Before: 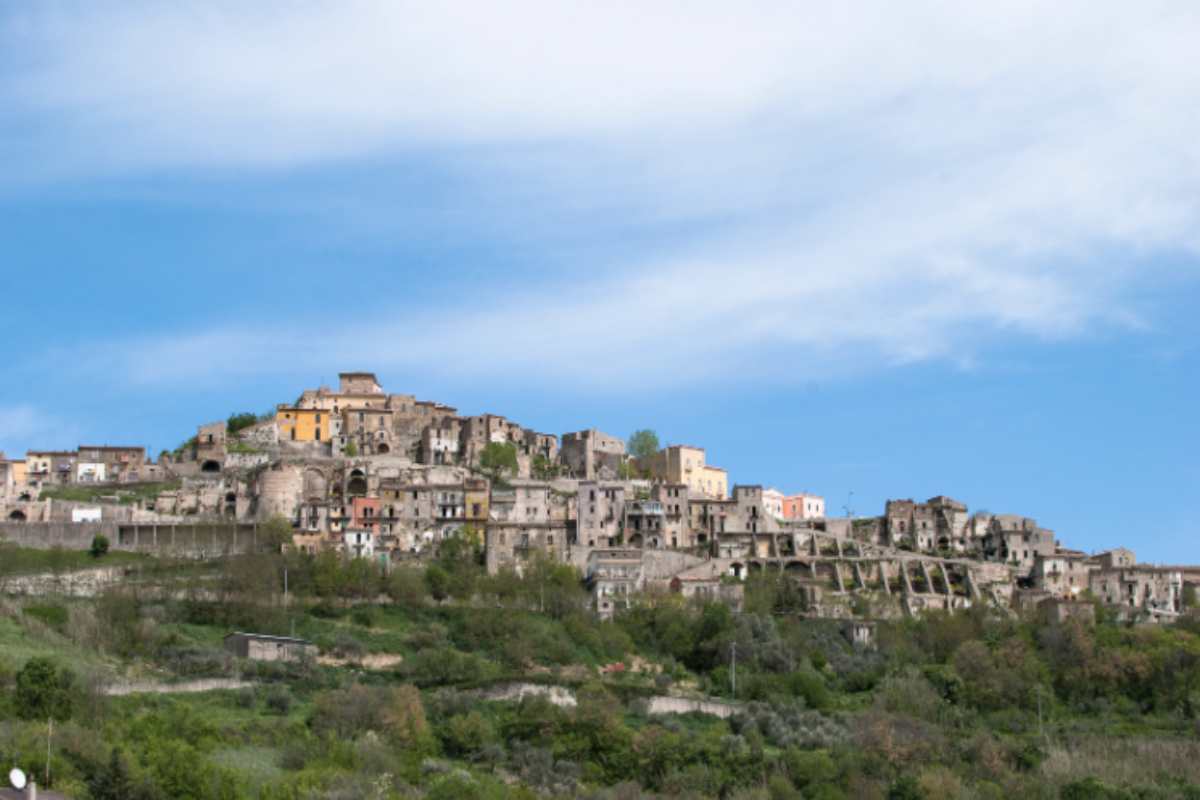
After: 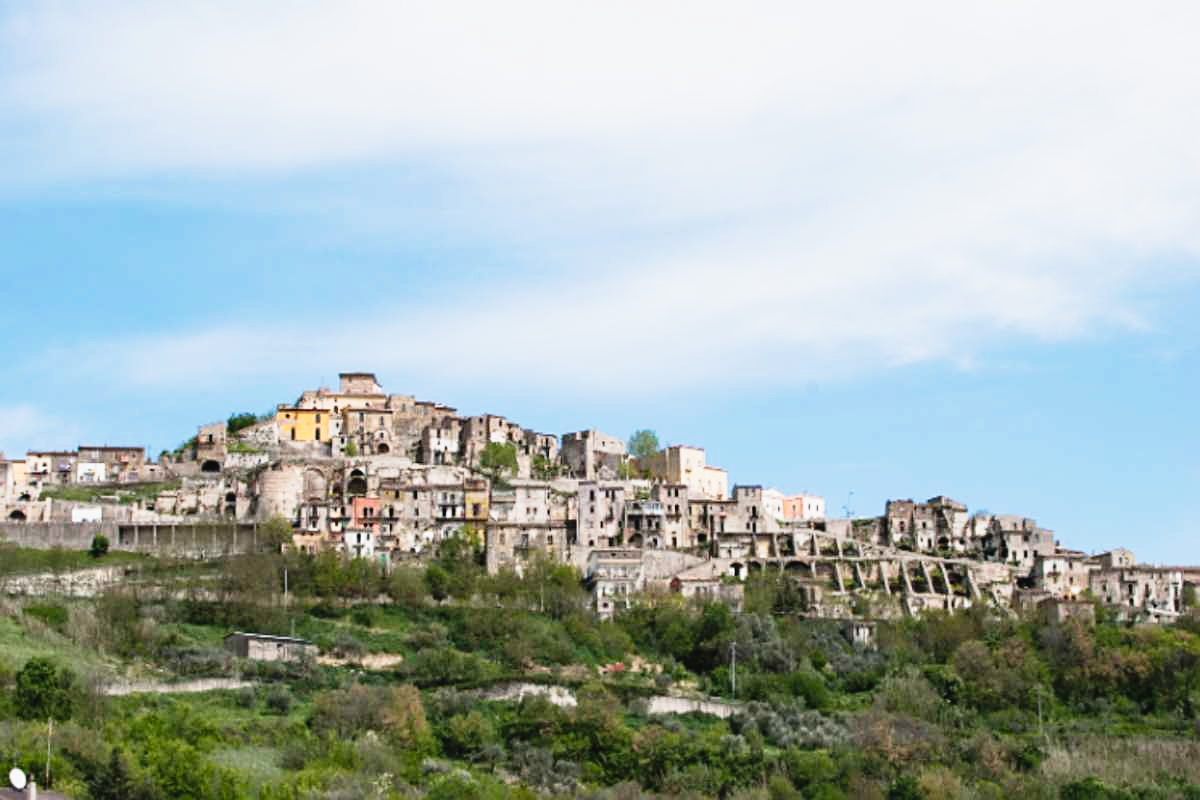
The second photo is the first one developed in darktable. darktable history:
sharpen: on, module defaults
color correction: highlights b* 0.043
tone curve: curves: ch0 [(0.003, 0.032) (0.037, 0.037) (0.149, 0.117) (0.297, 0.318) (0.41, 0.48) (0.541, 0.649) (0.722, 0.857) (0.875, 0.946) (1, 0.98)]; ch1 [(0, 0) (0.305, 0.325) (0.453, 0.437) (0.482, 0.474) (0.501, 0.498) (0.506, 0.503) (0.559, 0.576) (0.6, 0.635) (0.656, 0.707) (1, 1)]; ch2 [(0, 0) (0.323, 0.277) (0.408, 0.399) (0.45, 0.48) (0.499, 0.502) (0.515, 0.532) (0.573, 0.602) (0.653, 0.675) (0.75, 0.756) (1, 1)], preserve colors none
